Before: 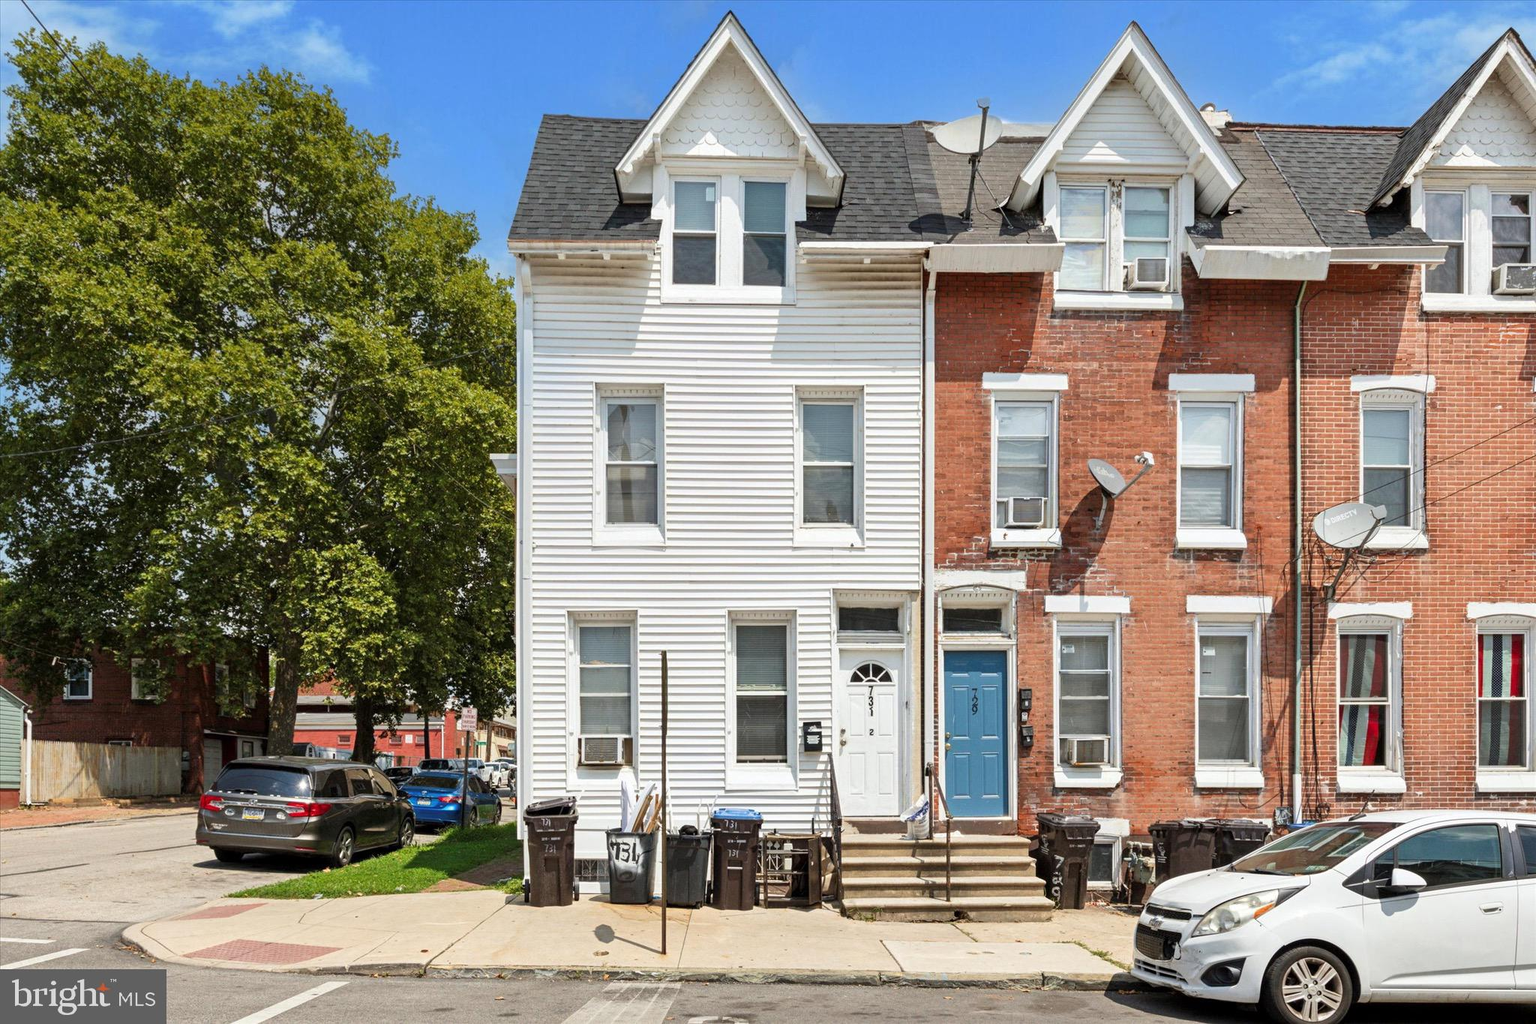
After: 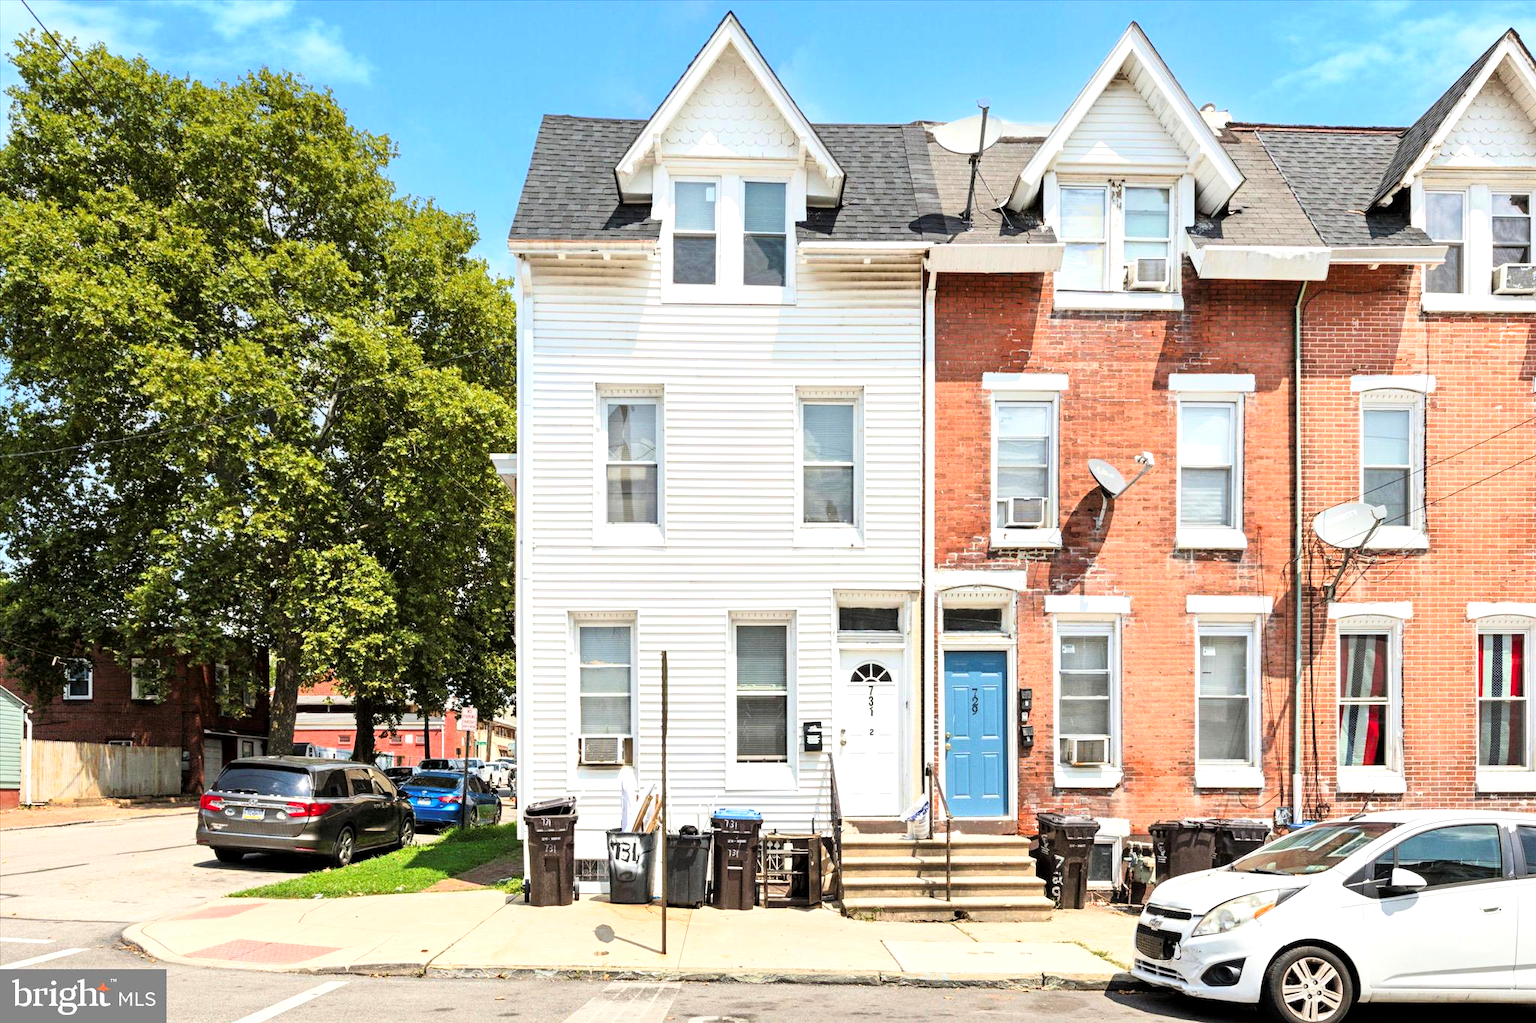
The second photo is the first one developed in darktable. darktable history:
tone curve: curves: ch0 [(0, 0) (0.004, 0.001) (0.02, 0.008) (0.218, 0.218) (0.664, 0.774) (0.832, 0.914) (1, 1)], color space Lab, linked channels
exposure: black level correction 0.001, exposure 0.5 EV, compensate highlight preservation false
